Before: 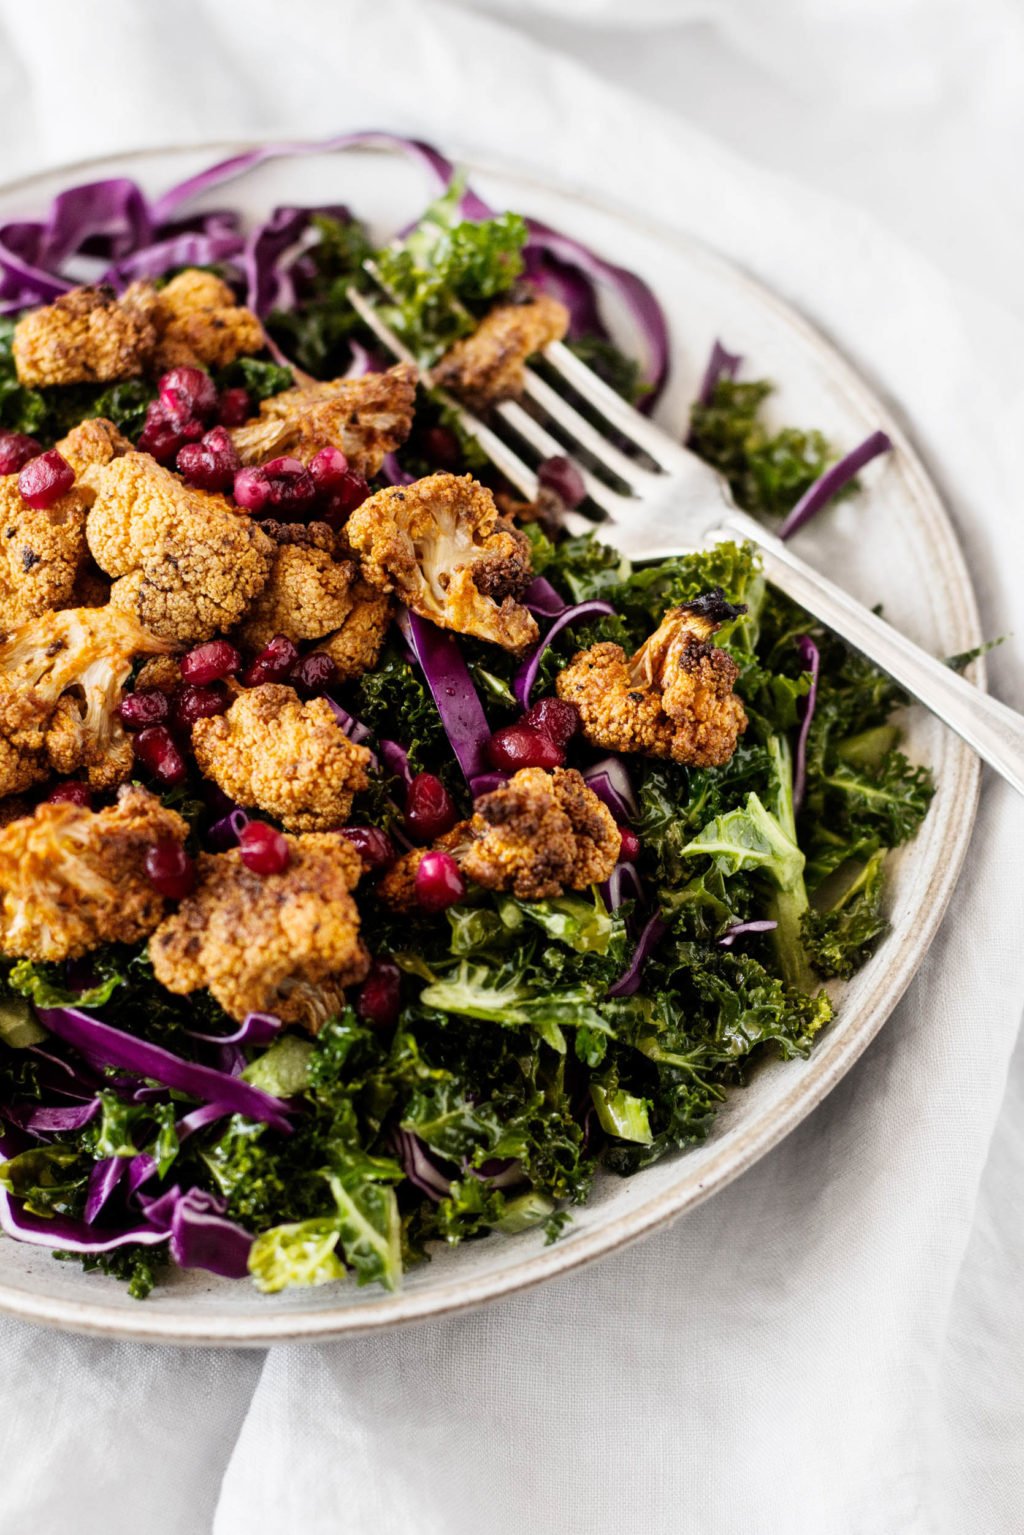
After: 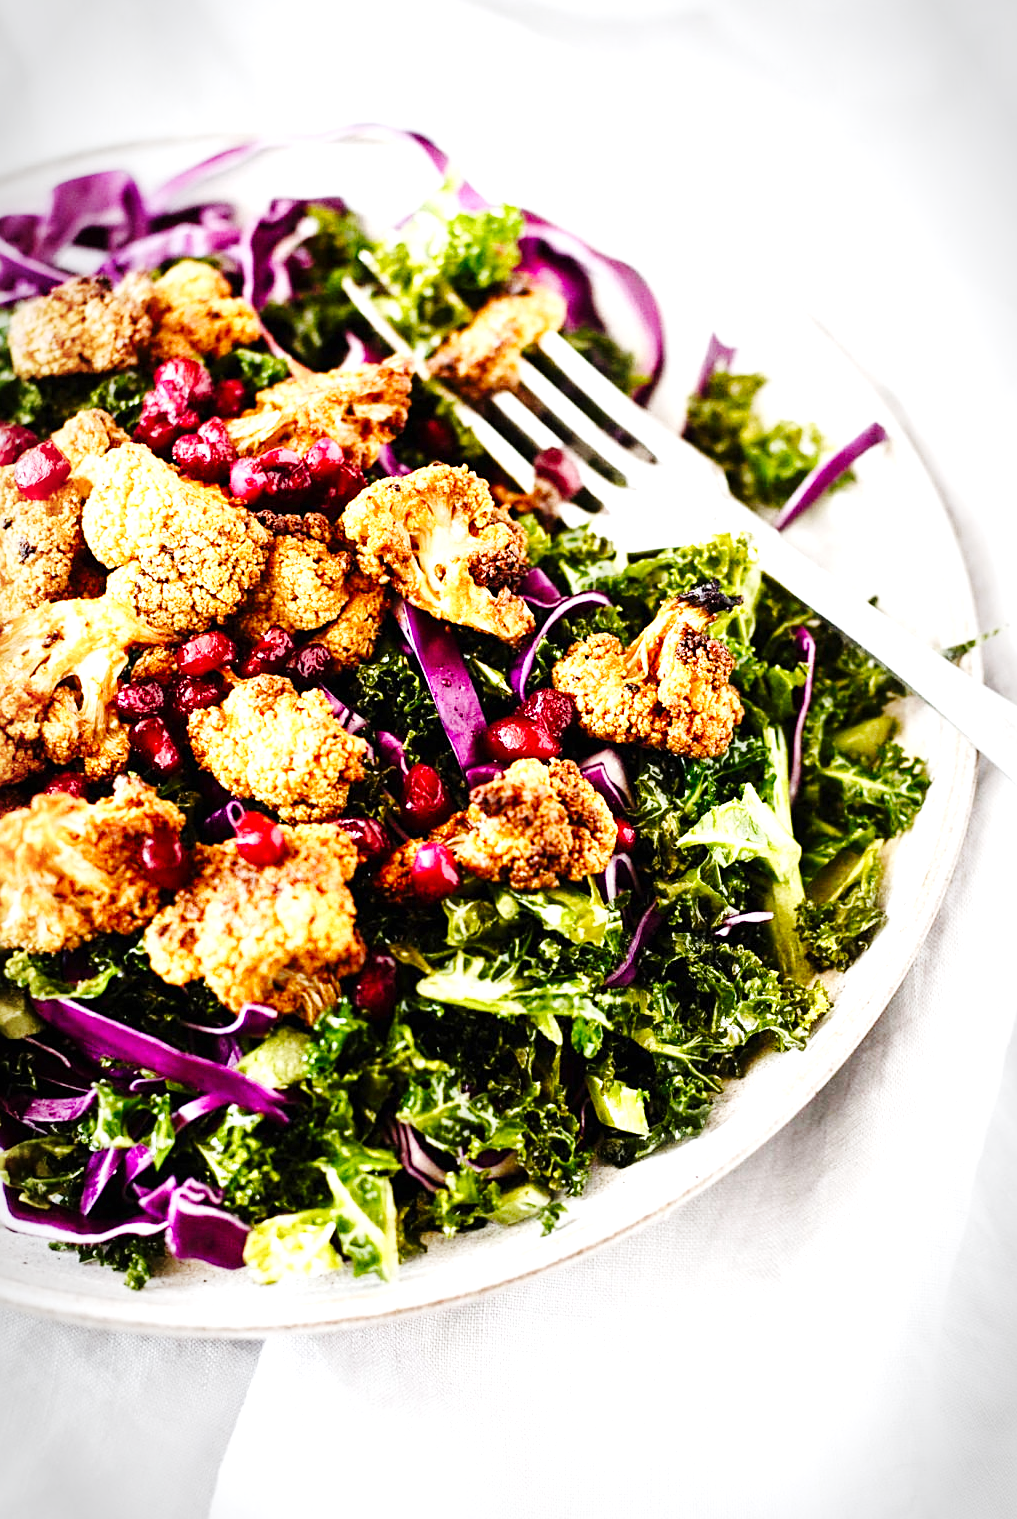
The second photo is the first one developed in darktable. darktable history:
crop: left 0.415%, top 0.614%, right 0.239%, bottom 0.379%
base curve: curves: ch0 [(0, 0) (0.036, 0.025) (0.121, 0.166) (0.206, 0.329) (0.605, 0.79) (1, 1)], preserve colors none
sharpen: on, module defaults
color balance rgb: perceptual saturation grading › global saturation 20%, perceptual saturation grading › highlights -25.315%, perceptual saturation grading › shadows 24.838%
exposure: black level correction 0, exposure 1.2 EV, compensate exposure bias true, compensate highlight preservation false
vignetting: brightness -0.458, saturation -0.296, automatic ratio true, unbound false
color correction: highlights a* 0.051, highlights b* -0.881
